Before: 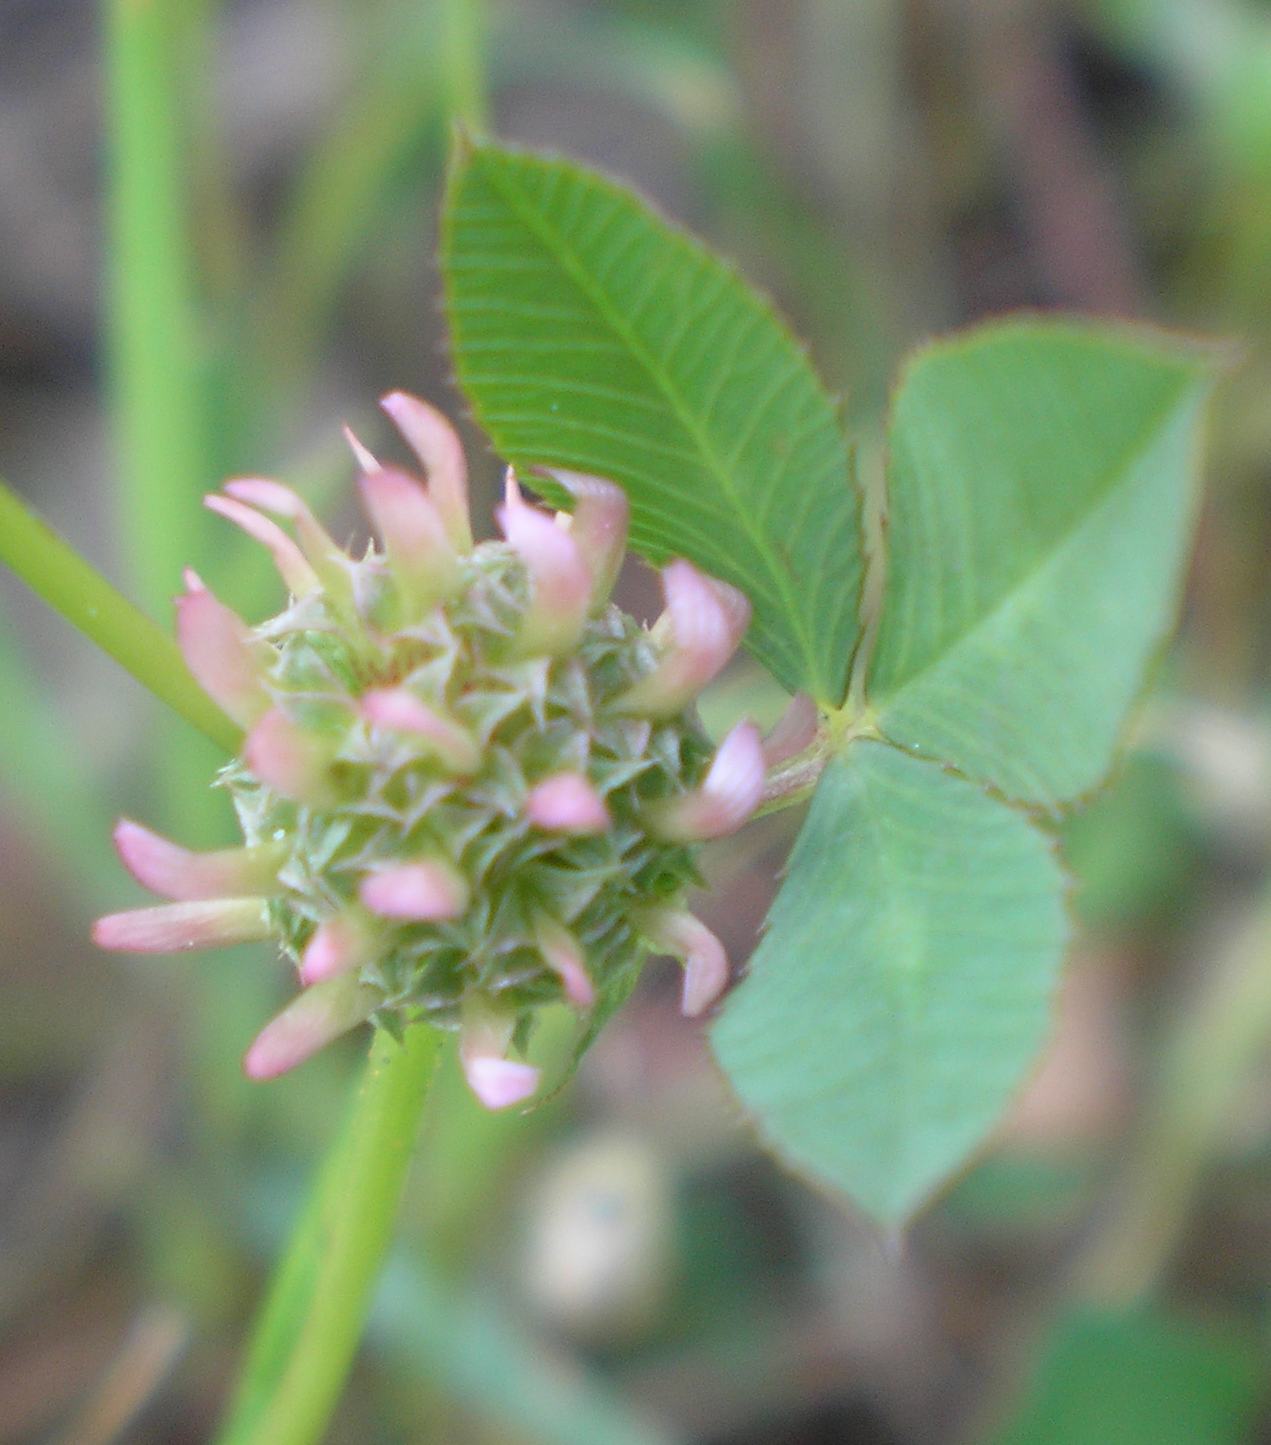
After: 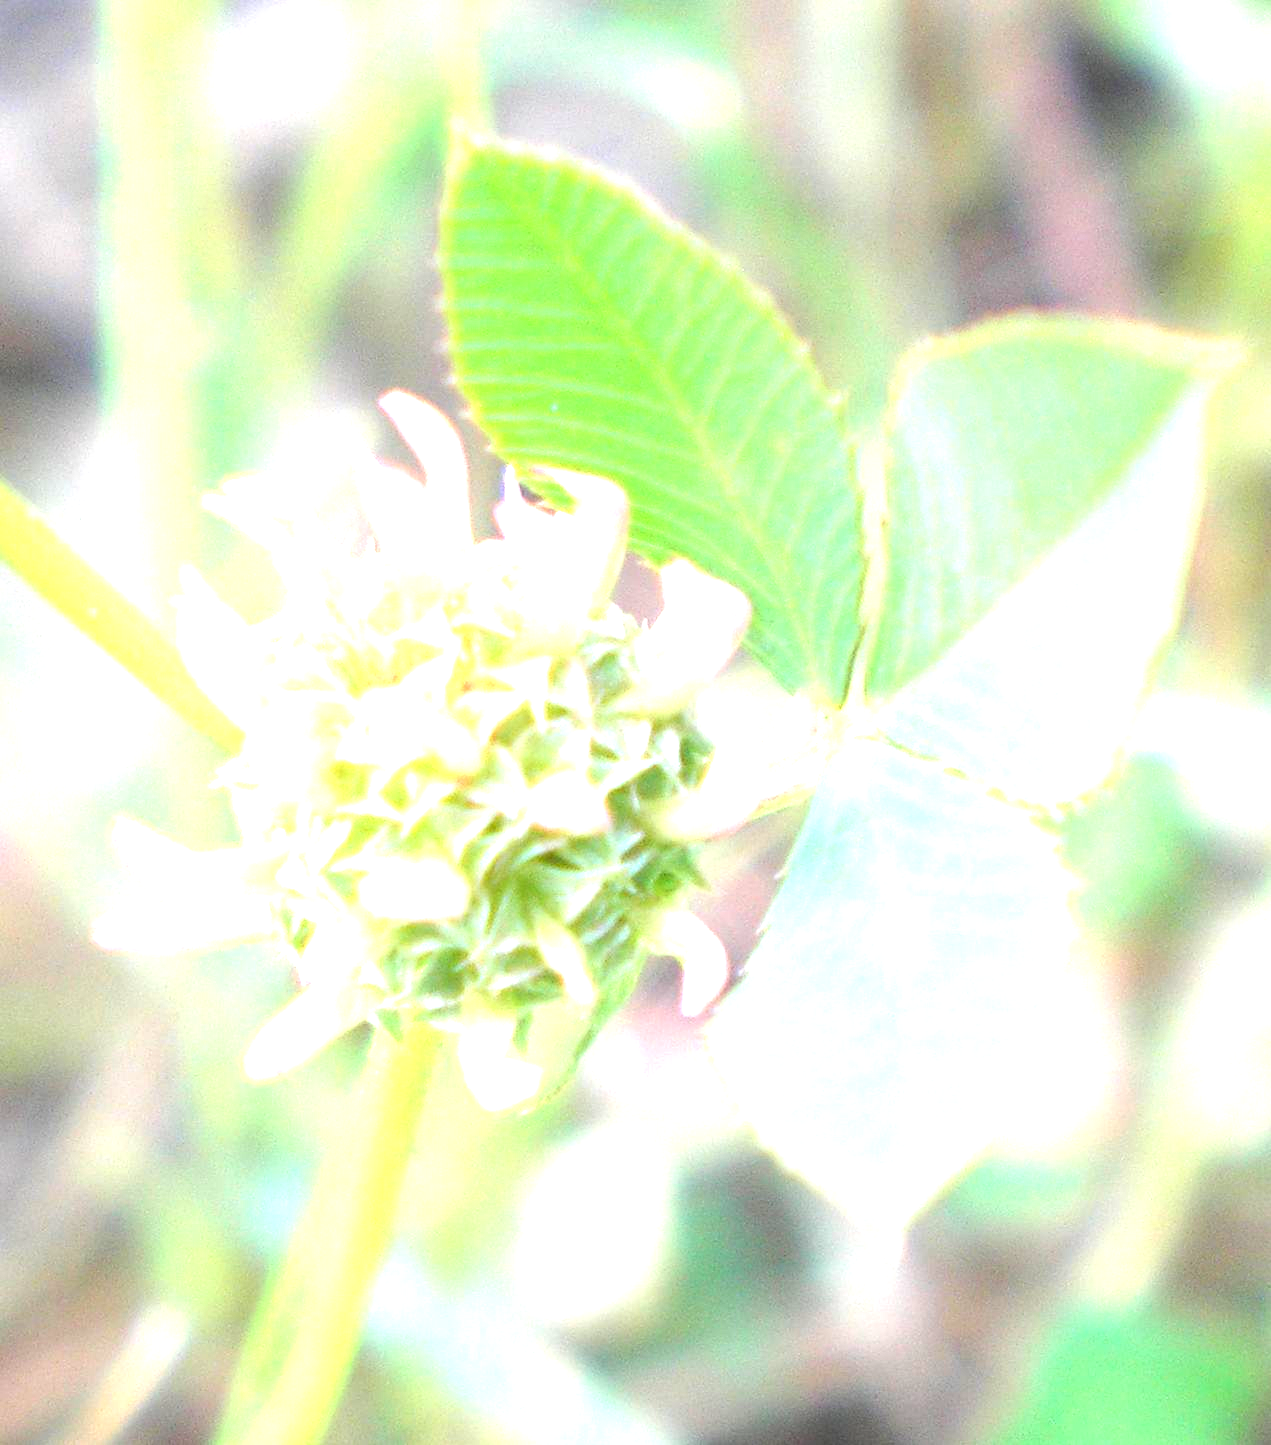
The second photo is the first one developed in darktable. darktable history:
exposure: black level correction 0, exposure 2.109 EV, compensate highlight preservation false
